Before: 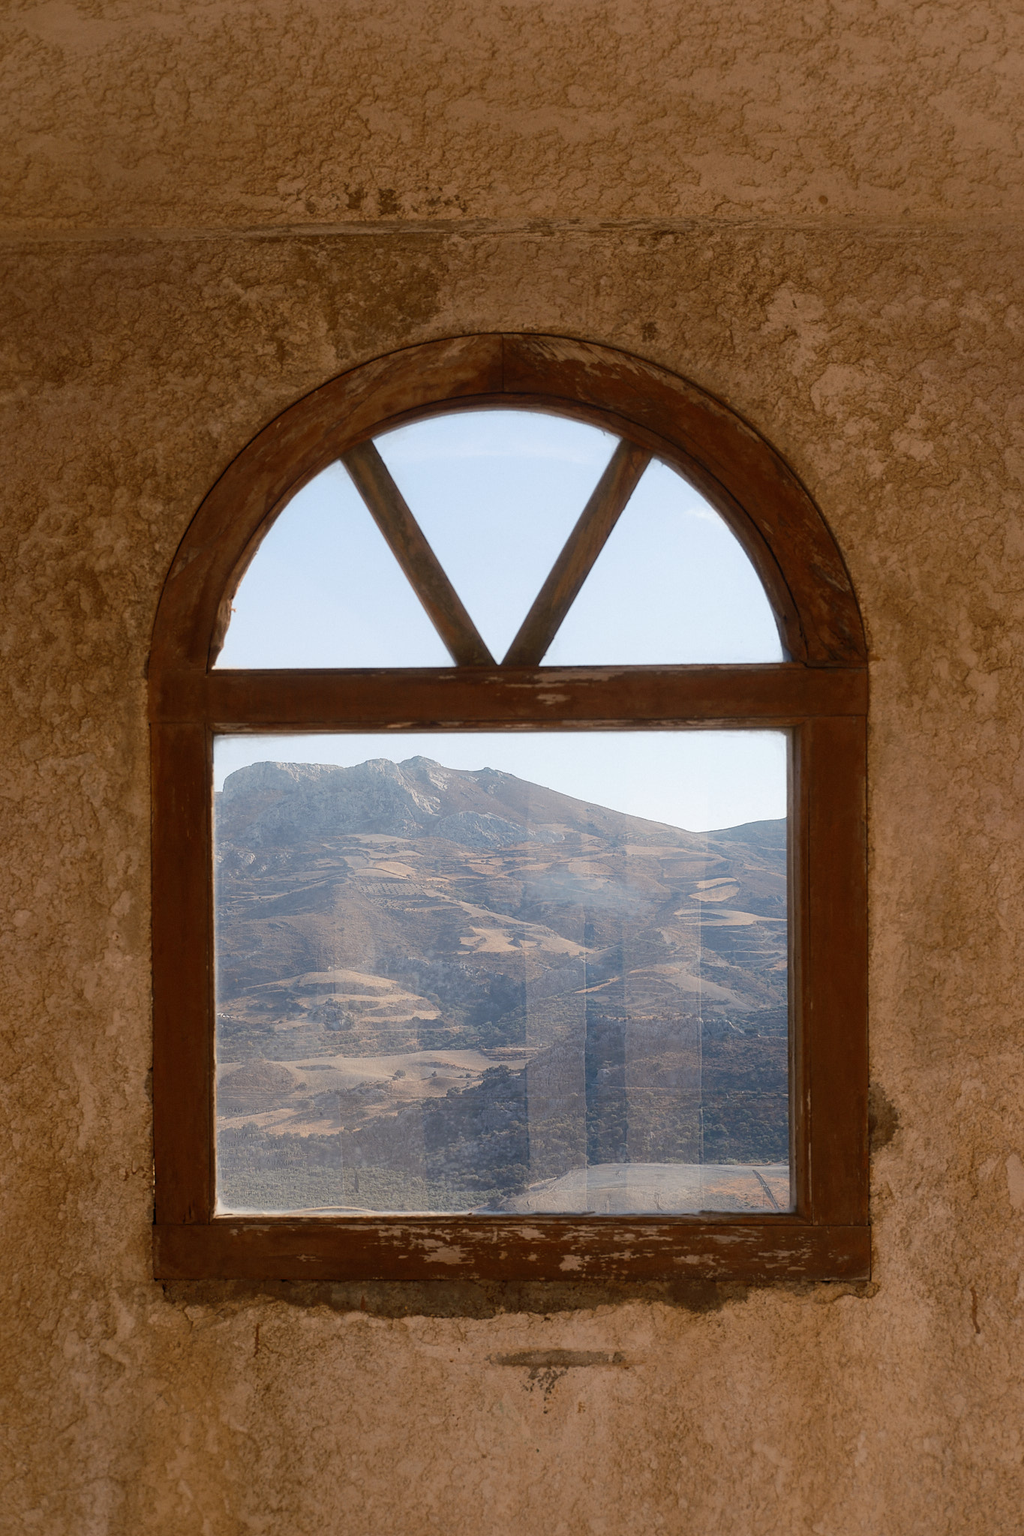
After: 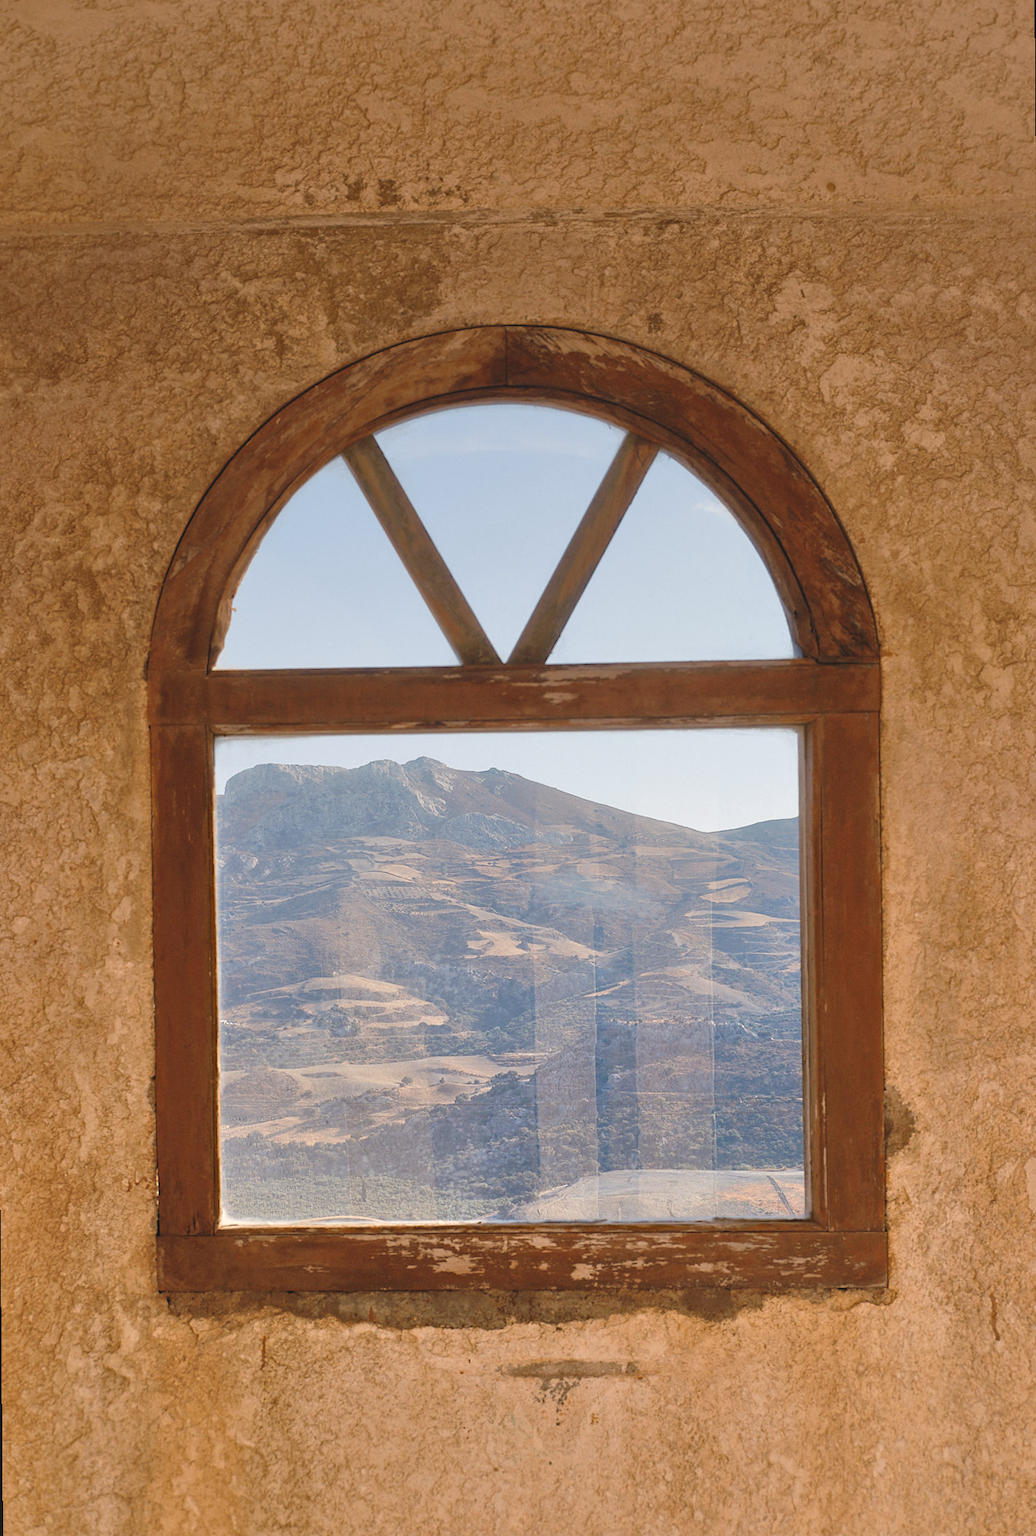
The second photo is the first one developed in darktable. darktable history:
color balance: lift [1.007, 1, 1, 1], gamma [1.097, 1, 1, 1]
graduated density: on, module defaults
tone equalizer: -7 EV 0.15 EV, -6 EV 0.6 EV, -5 EV 1.15 EV, -4 EV 1.33 EV, -3 EV 1.15 EV, -2 EV 0.6 EV, -1 EV 0.15 EV, mask exposure compensation -0.5 EV
rotate and perspective: rotation -0.45°, automatic cropping original format, crop left 0.008, crop right 0.992, crop top 0.012, crop bottom 0.988
haze removal: compatibility mode true, adaptive false
